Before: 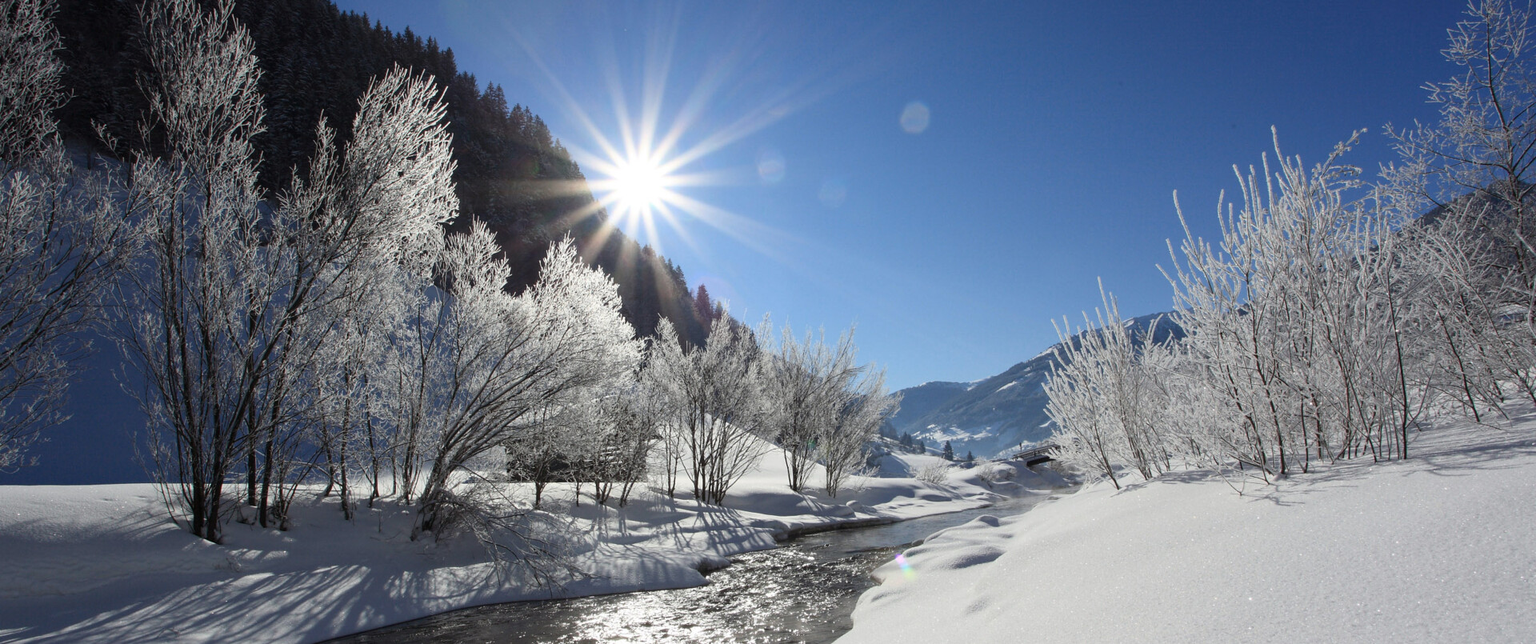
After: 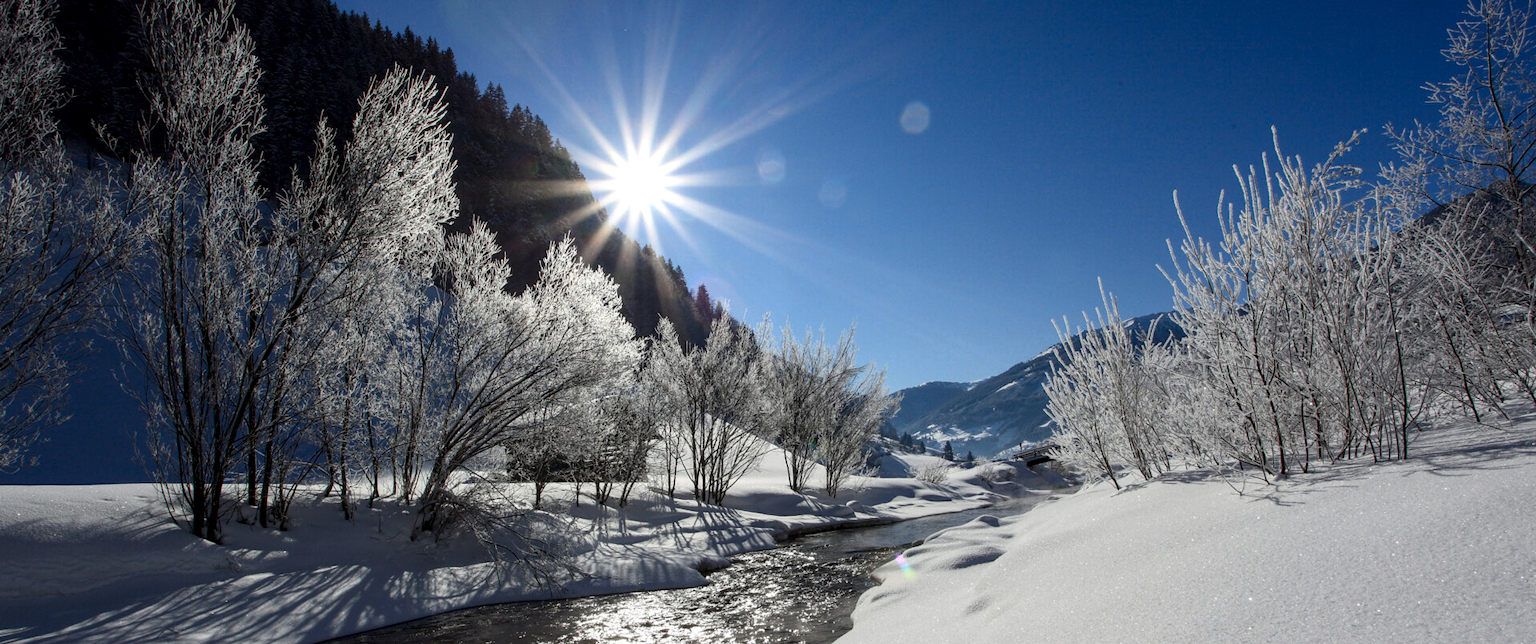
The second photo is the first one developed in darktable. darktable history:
contrast brightness saturation: contrast 0.07, brightness -0.13, saturation 0.06
local contrast: on, module defaults
